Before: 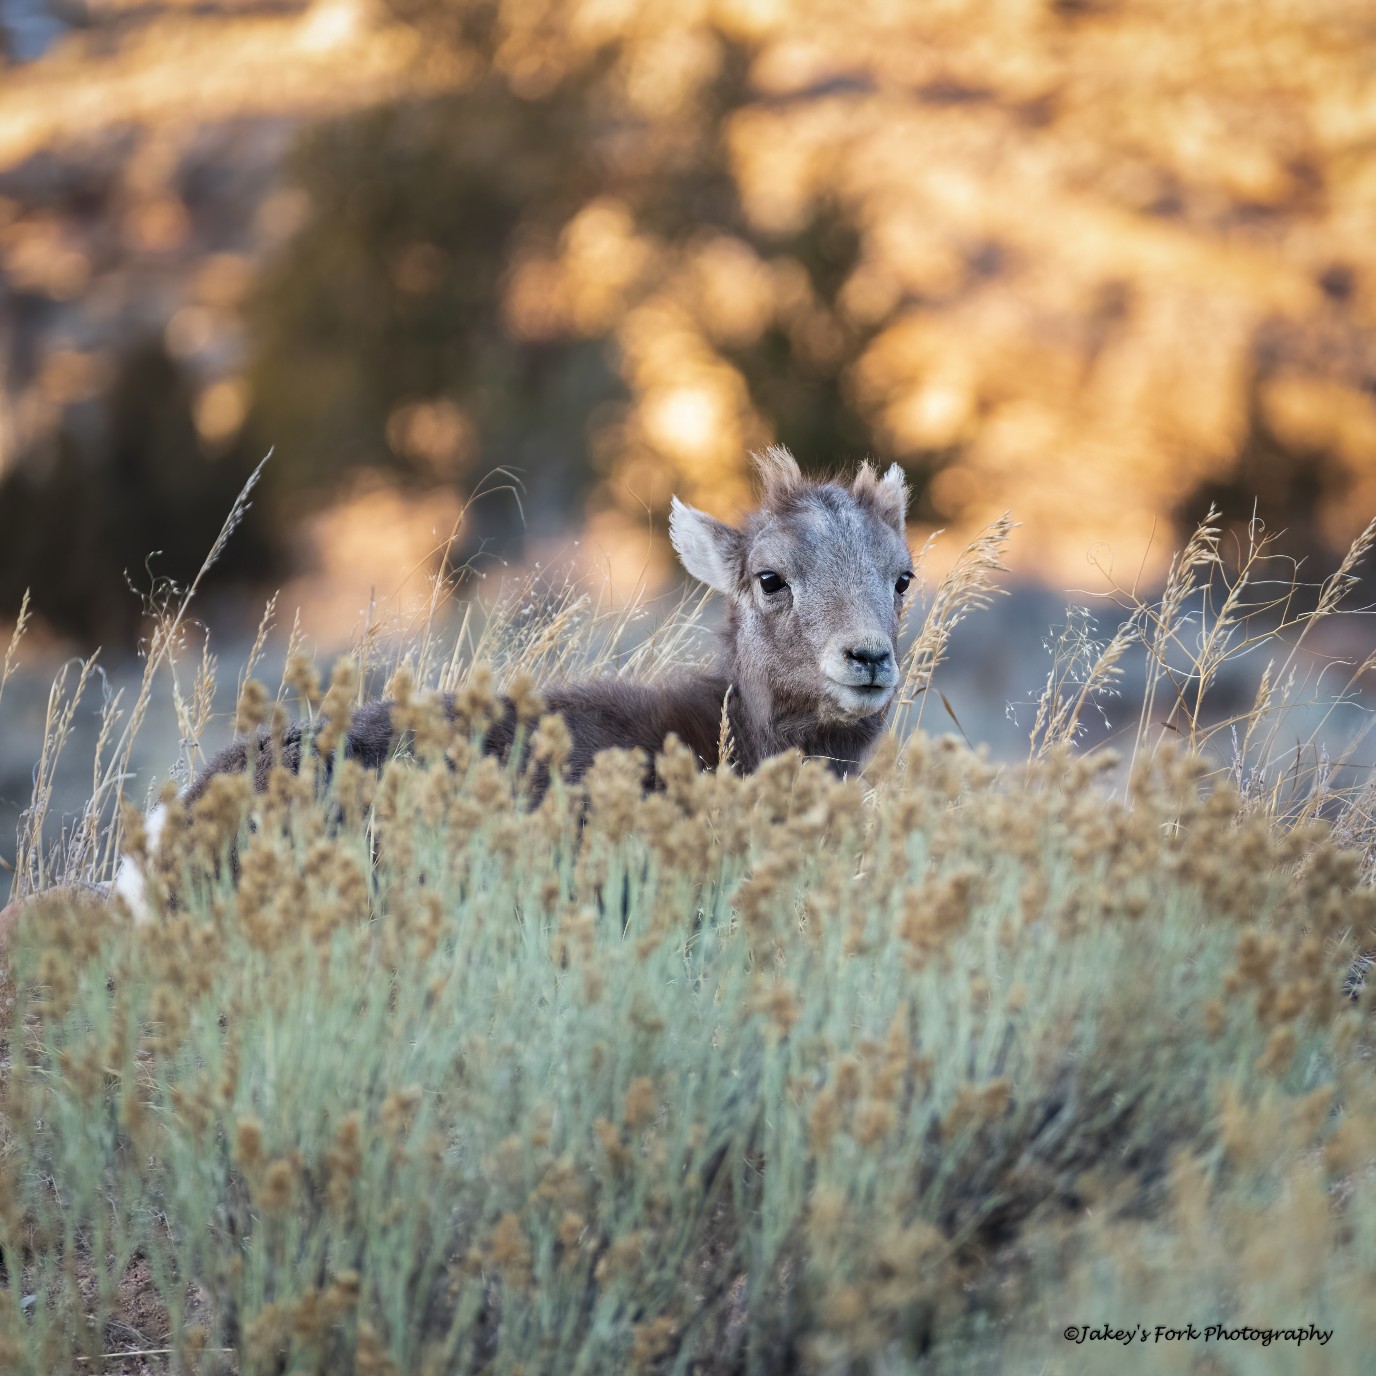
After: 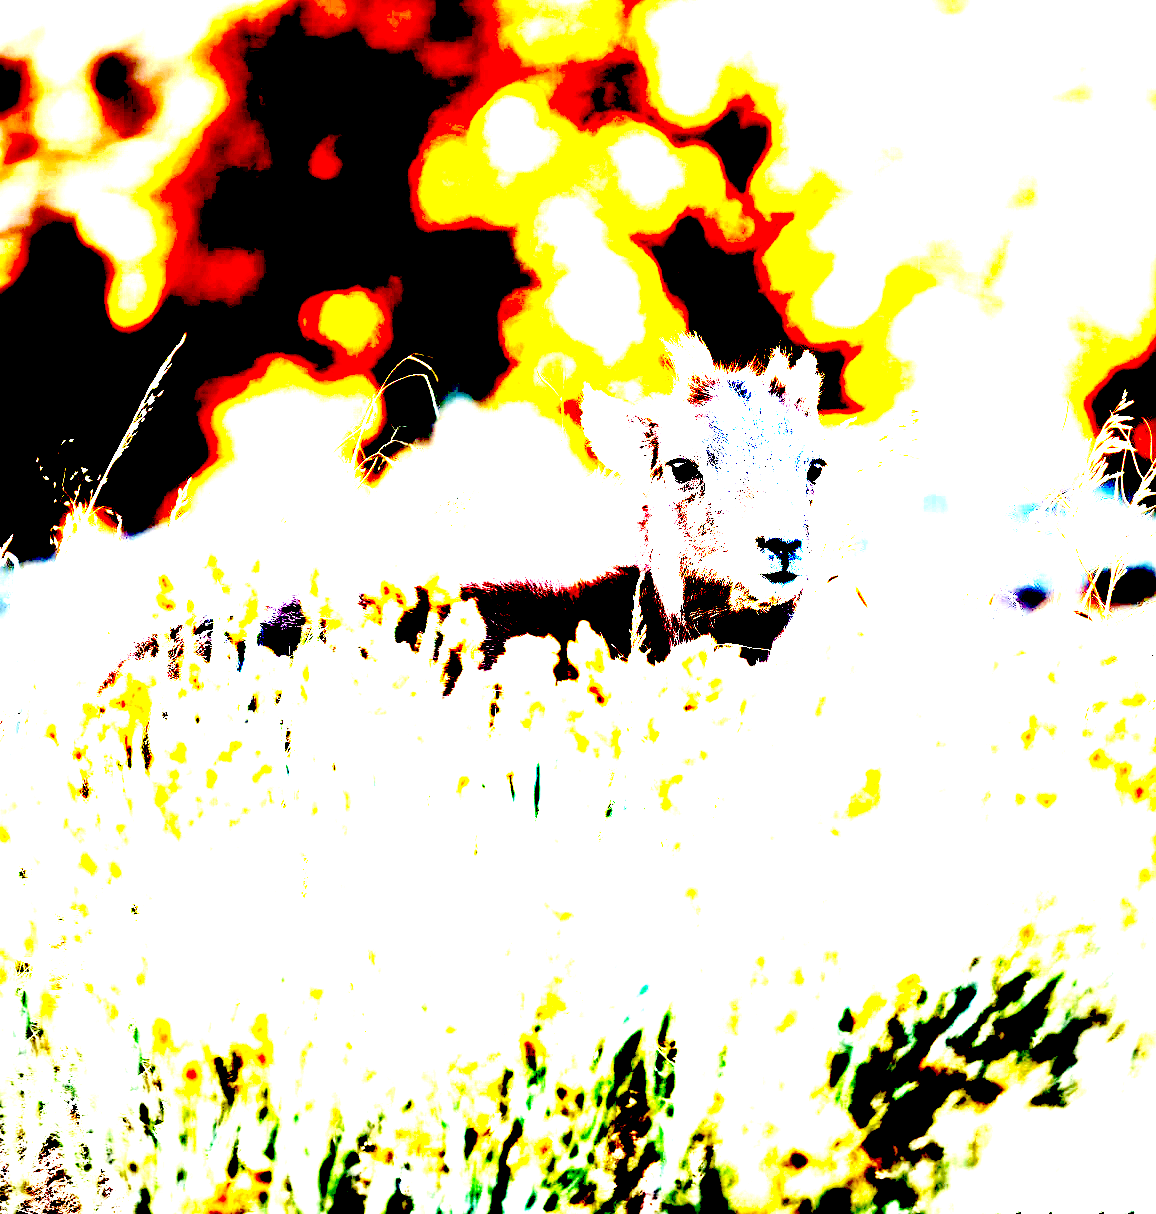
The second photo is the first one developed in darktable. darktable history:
exposure: black level correction 0.1, exposure 3 EV, compensate highlight preservation false
vignetting: fall-off radius 60.92%
crop: left 6.446%, top 8.188%, right 9.538%, bottom 3.548%
white balance: red 1.029, blue 0.92
